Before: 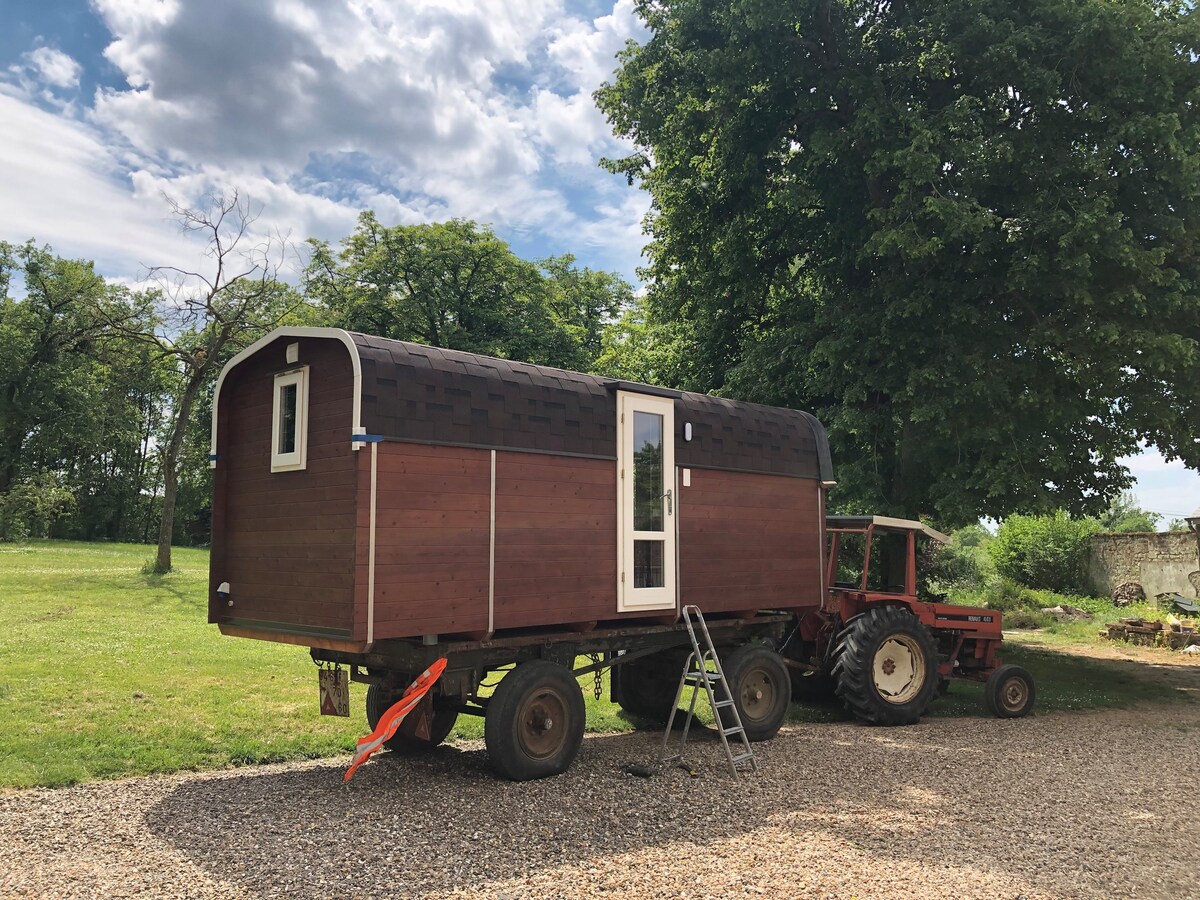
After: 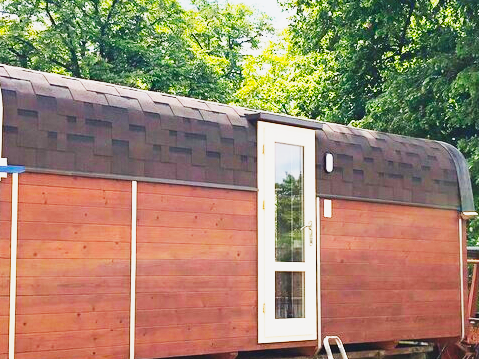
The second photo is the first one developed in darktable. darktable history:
contrast brightness saturation: contrast -0.08, brightness -0.04, saturation -0.11
base curve: curves: ch0 [(0, 0) (0.007, 0.004) (0.027, 0.03) (0.046, 0.07) (0.207, 0.54) (0.442, 0.872) (0.673, 0.972) (1, 1)], preserve colors none
exposure: black level correction 0, exposure 1 EV, compensate highlight preservation false
crop: left 30%, top 30%, right 30%, bottom 30%
color balance rgb: linear chroma grading › global chroma 15%, perceptual saturation grading › global saturation 30%
